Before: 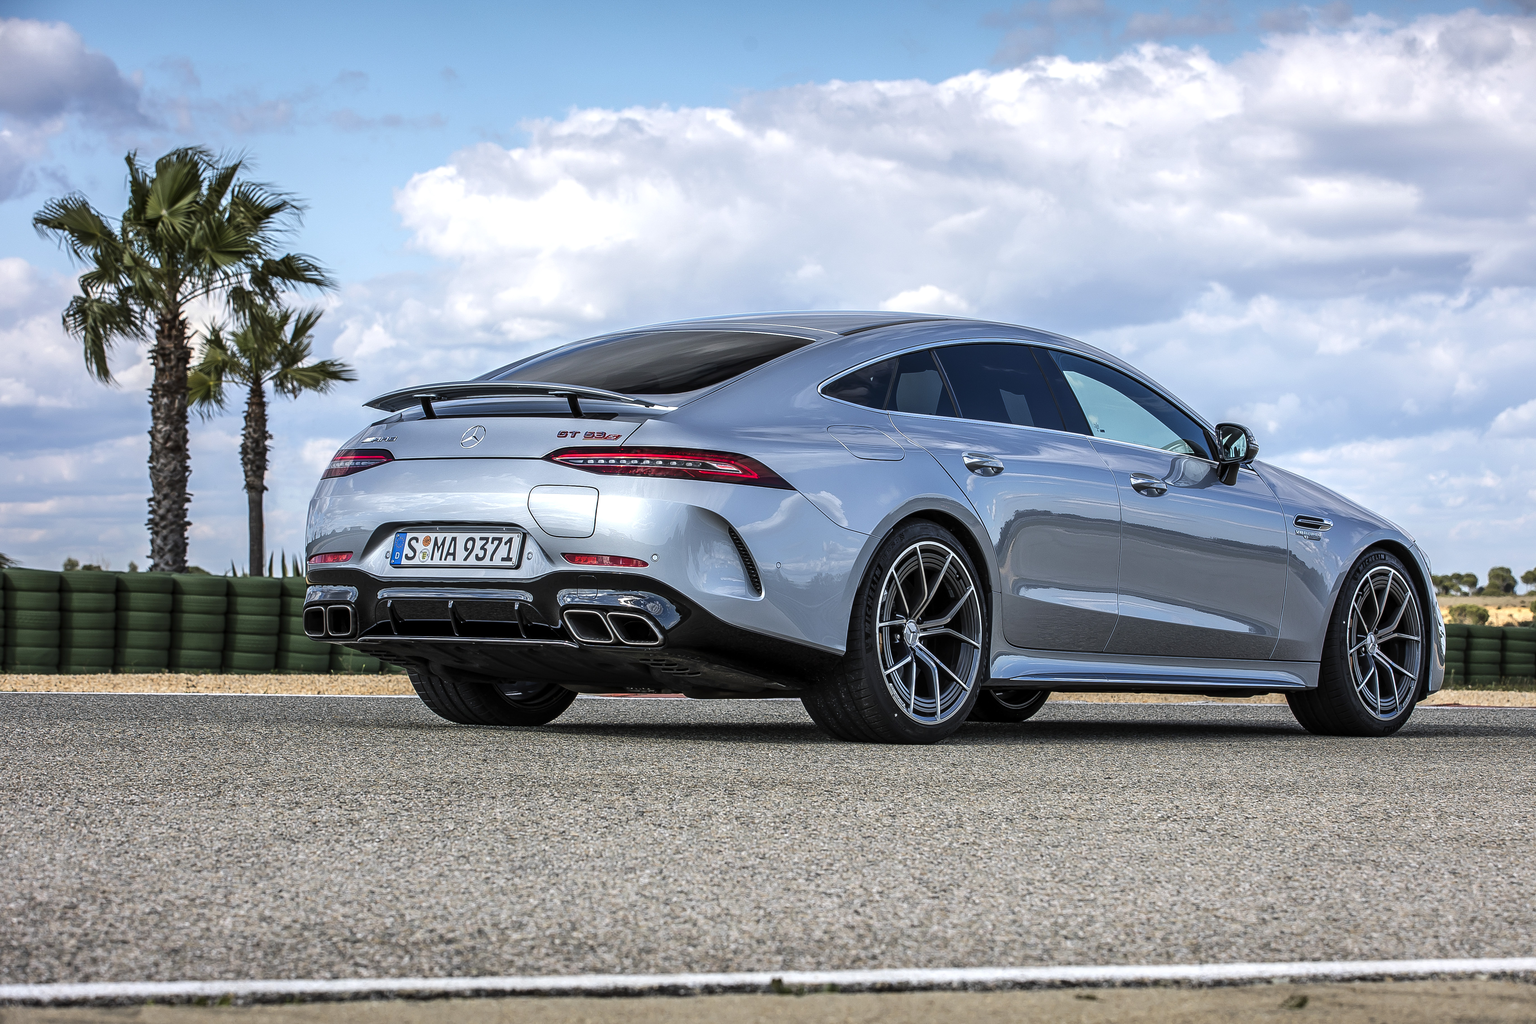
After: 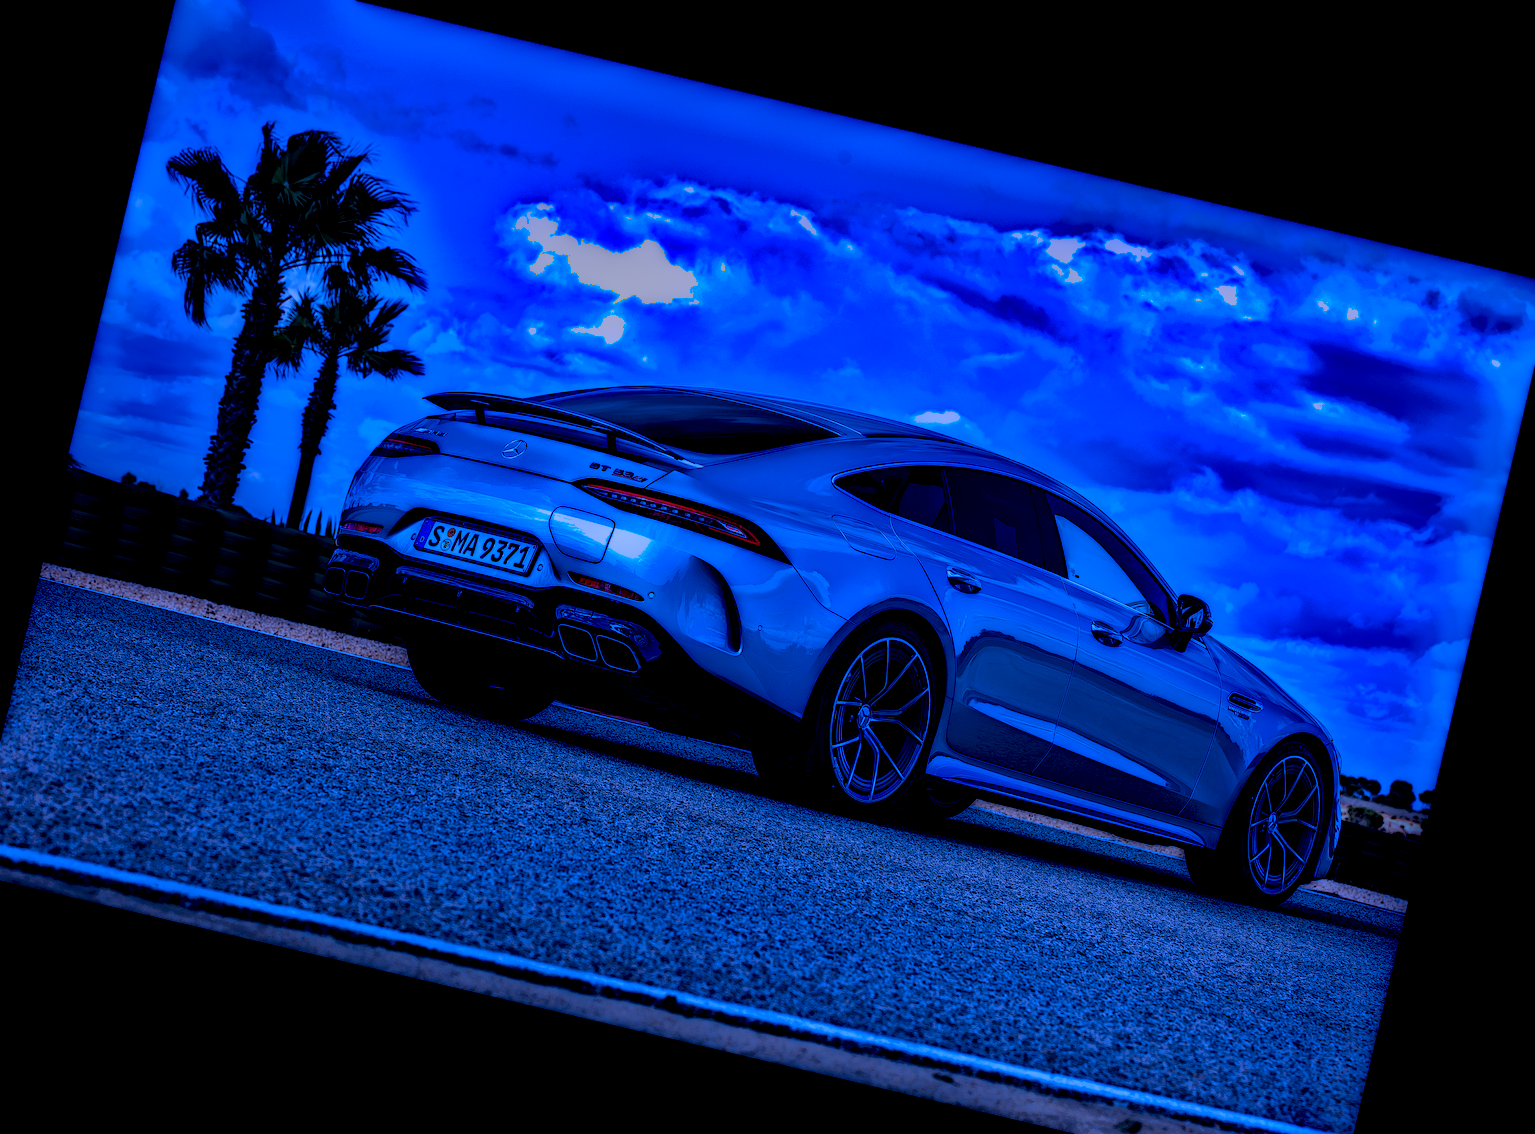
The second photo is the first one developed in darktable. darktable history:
crop: left 1.964%, top 3.251%, right 1.122%, bottom 4.933%
bloom: on, module defaults
rgb levels: preserve colors max RGB
shadows and highlights: shadows 19.13, highlights -83.41, soften with gaussian
local contrast: highlights 0%, shadows 198%, detail 164%, midtone range 0.001
rotate and perspective: rotation 13.27°, automatic cropping off
color calibration: output R [1.063, -0.012, -0.003, 0], output B [-0.079, 0.047, 1, 0], illuminant custom, x 0.46, y 0.43, temperature 2642.66 K
